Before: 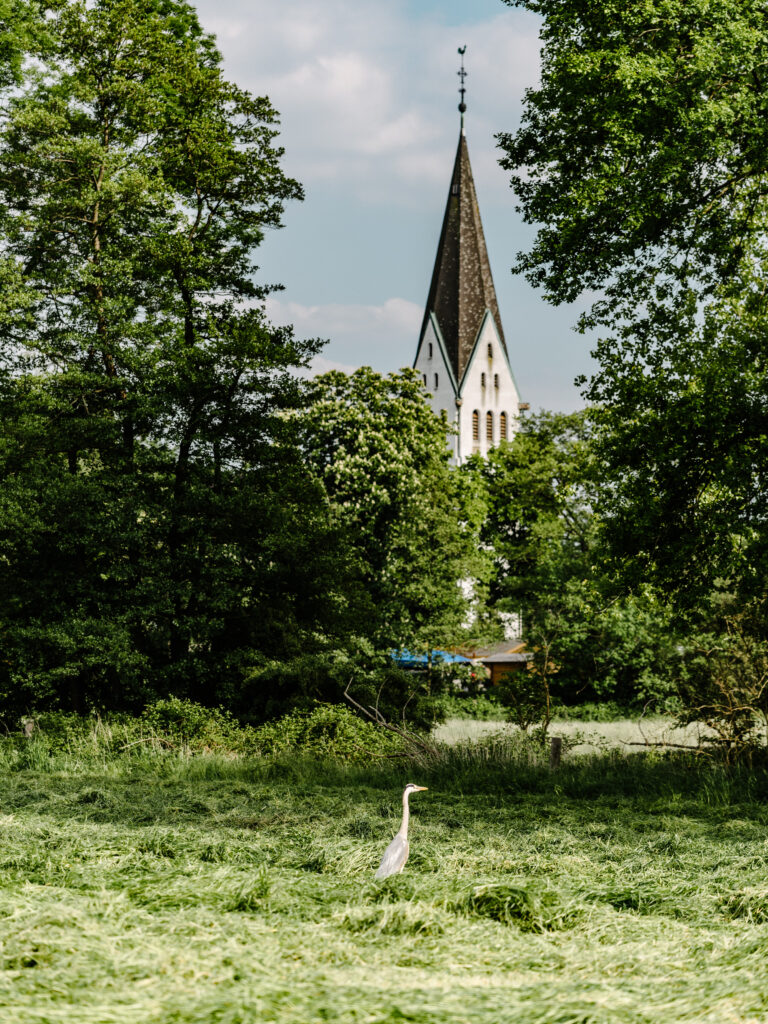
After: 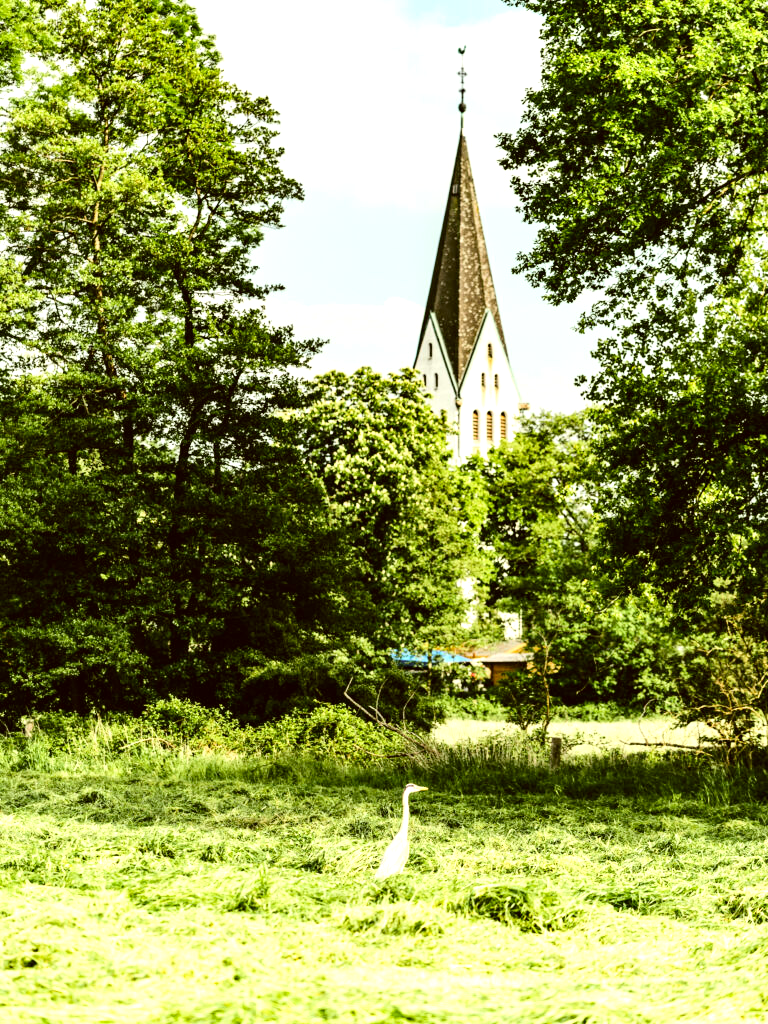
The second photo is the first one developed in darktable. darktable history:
exposure: black level correction 0, exposure 1.2 EV, compensate highlight preservation false
tone curve: curves: ch0 [(0, 0) (0.004, 0.001) (0.133, 0.112) (0.325, 0.362) (0.832, 0.893) (1, 1)], color space Lab, independent channels, preserve colors none
color correction: highlights a* -1.57, highlights b* 10.11, shadows a* 0.669, shadows b* 19.14
